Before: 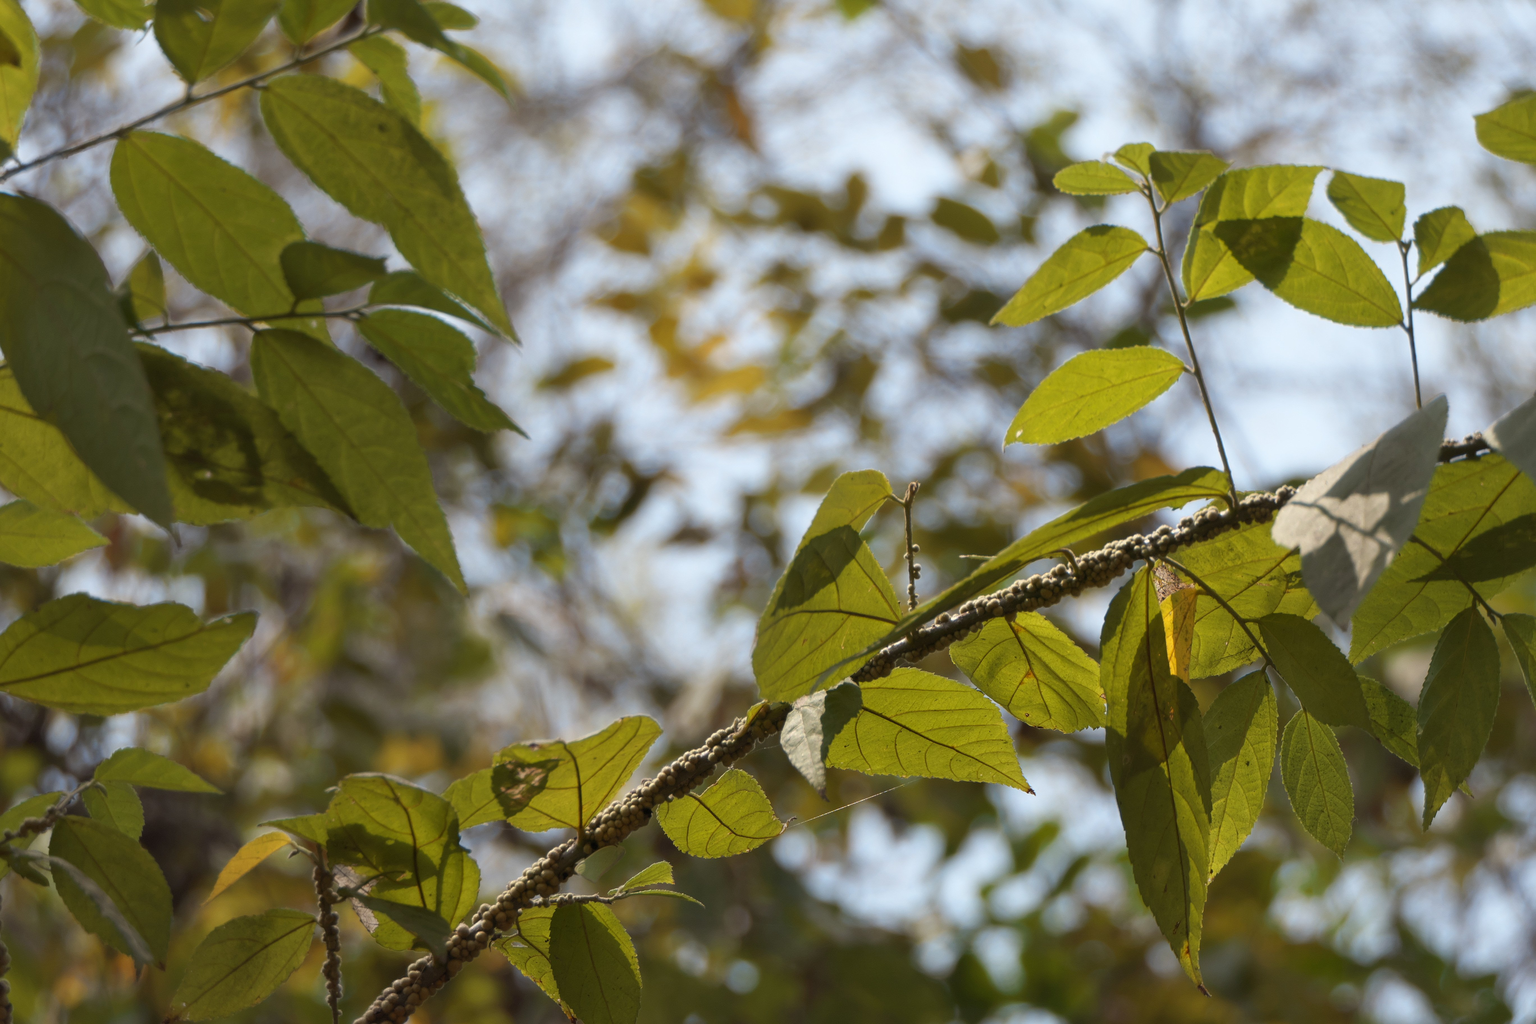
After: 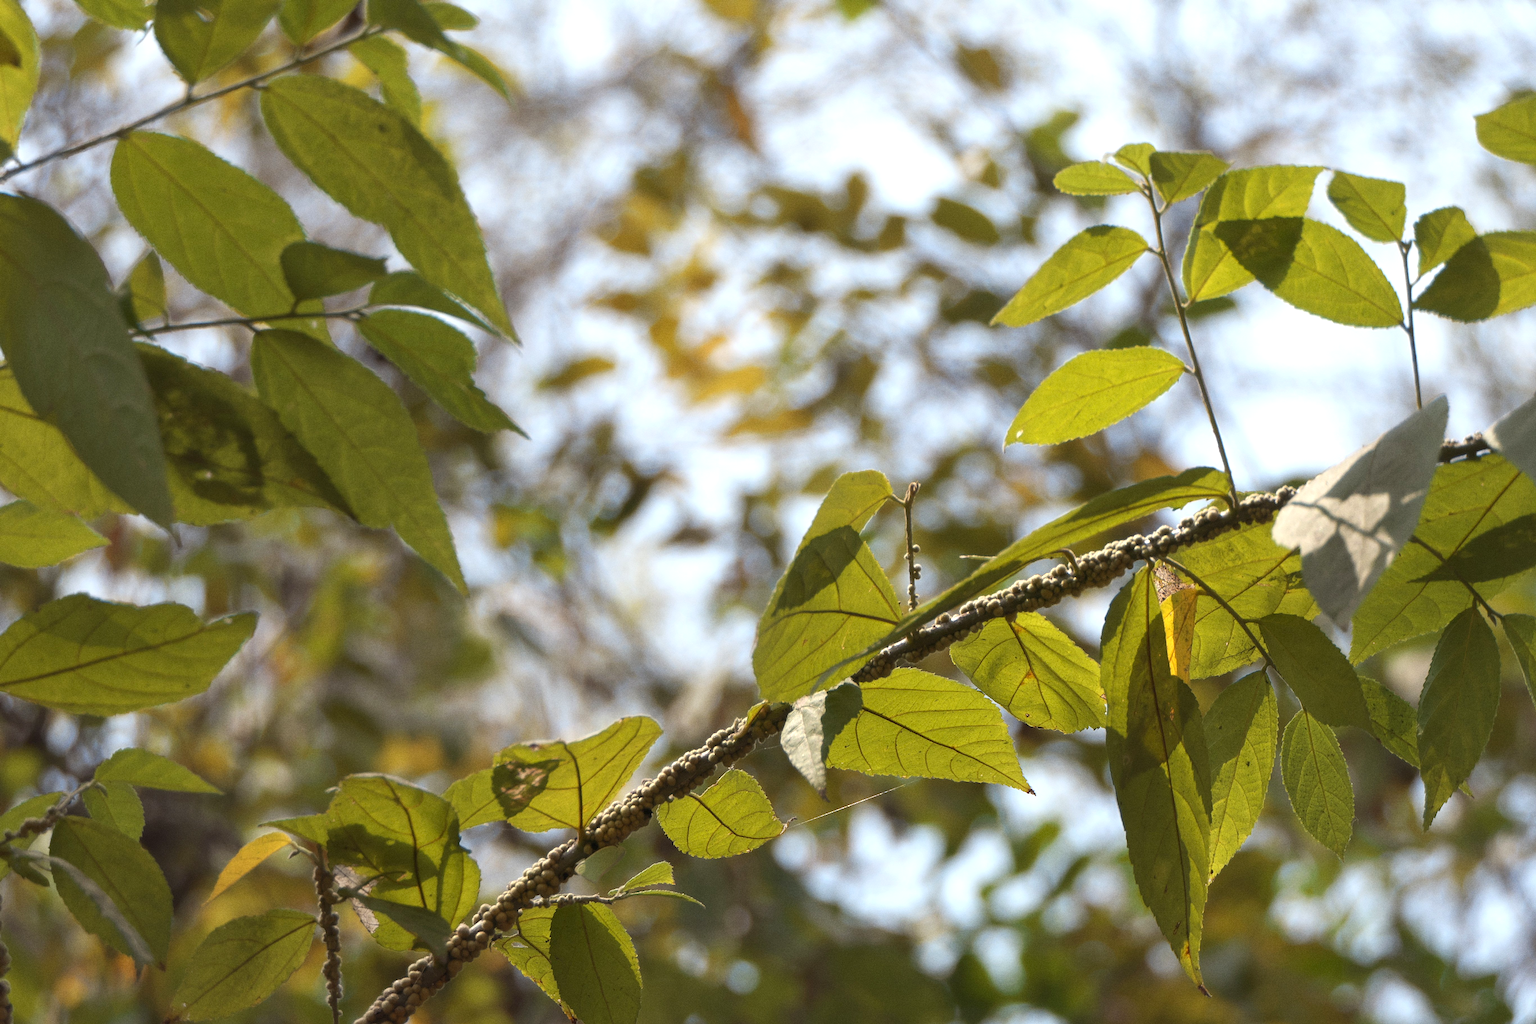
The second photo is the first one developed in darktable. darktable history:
exposure: black level correction 0, exposure 0.5 EV, compensate highlight preservation false
rotate and perspective: crop left 0, crop top 0
sharpen: amount 0.2
grain: coarseness 0.09 ISO
